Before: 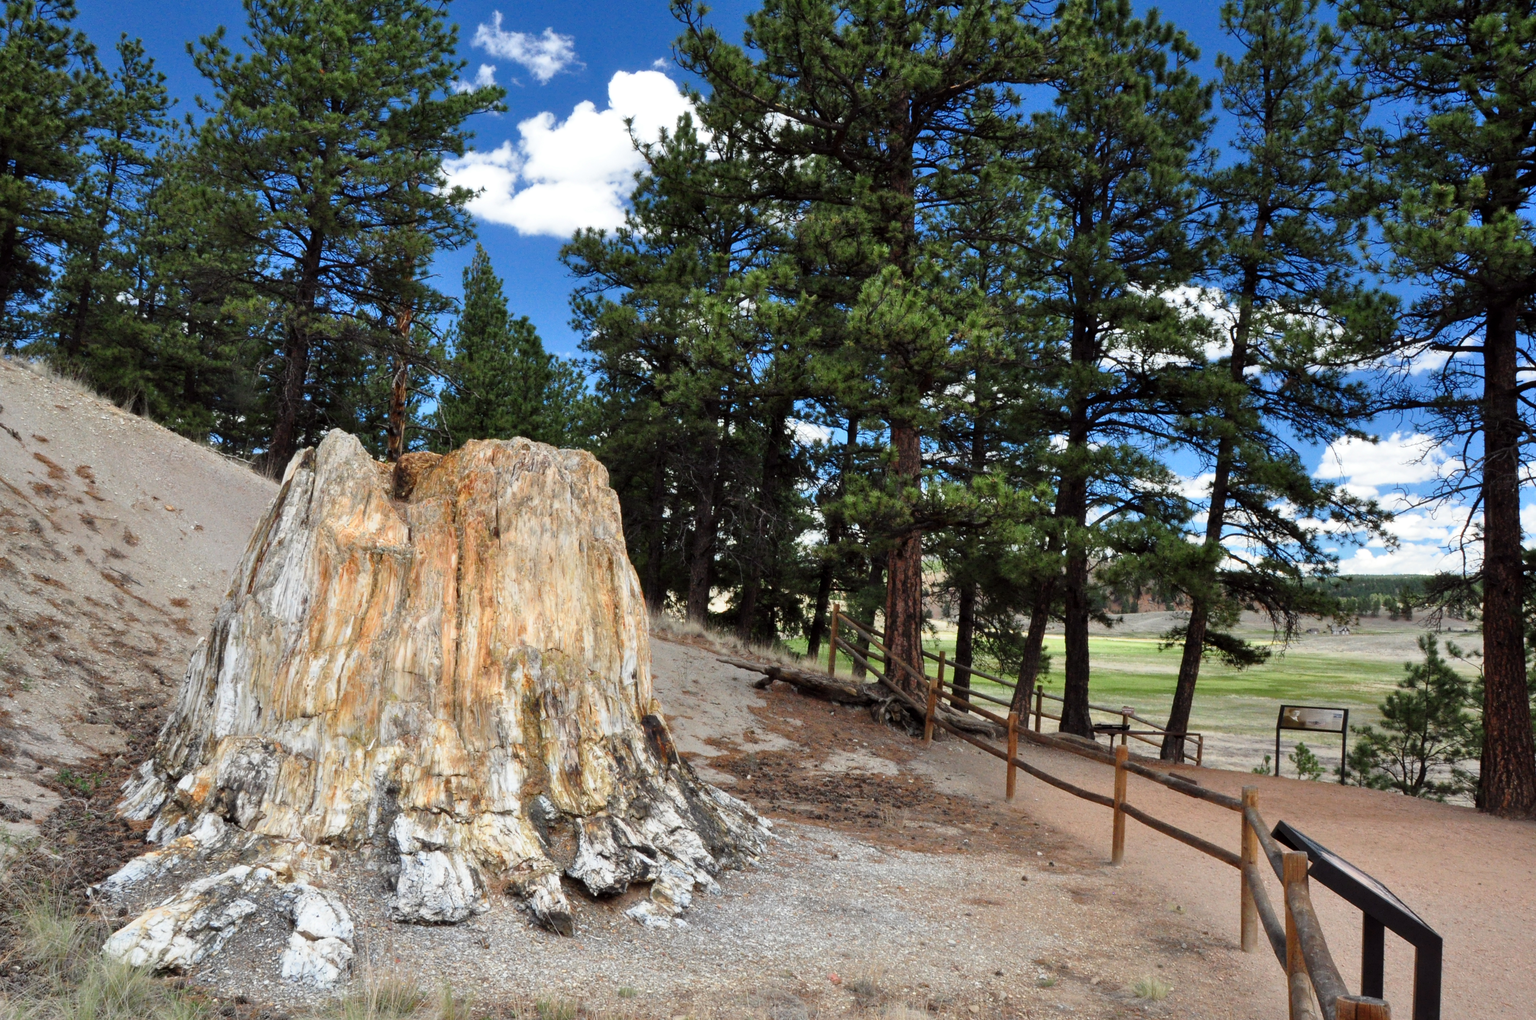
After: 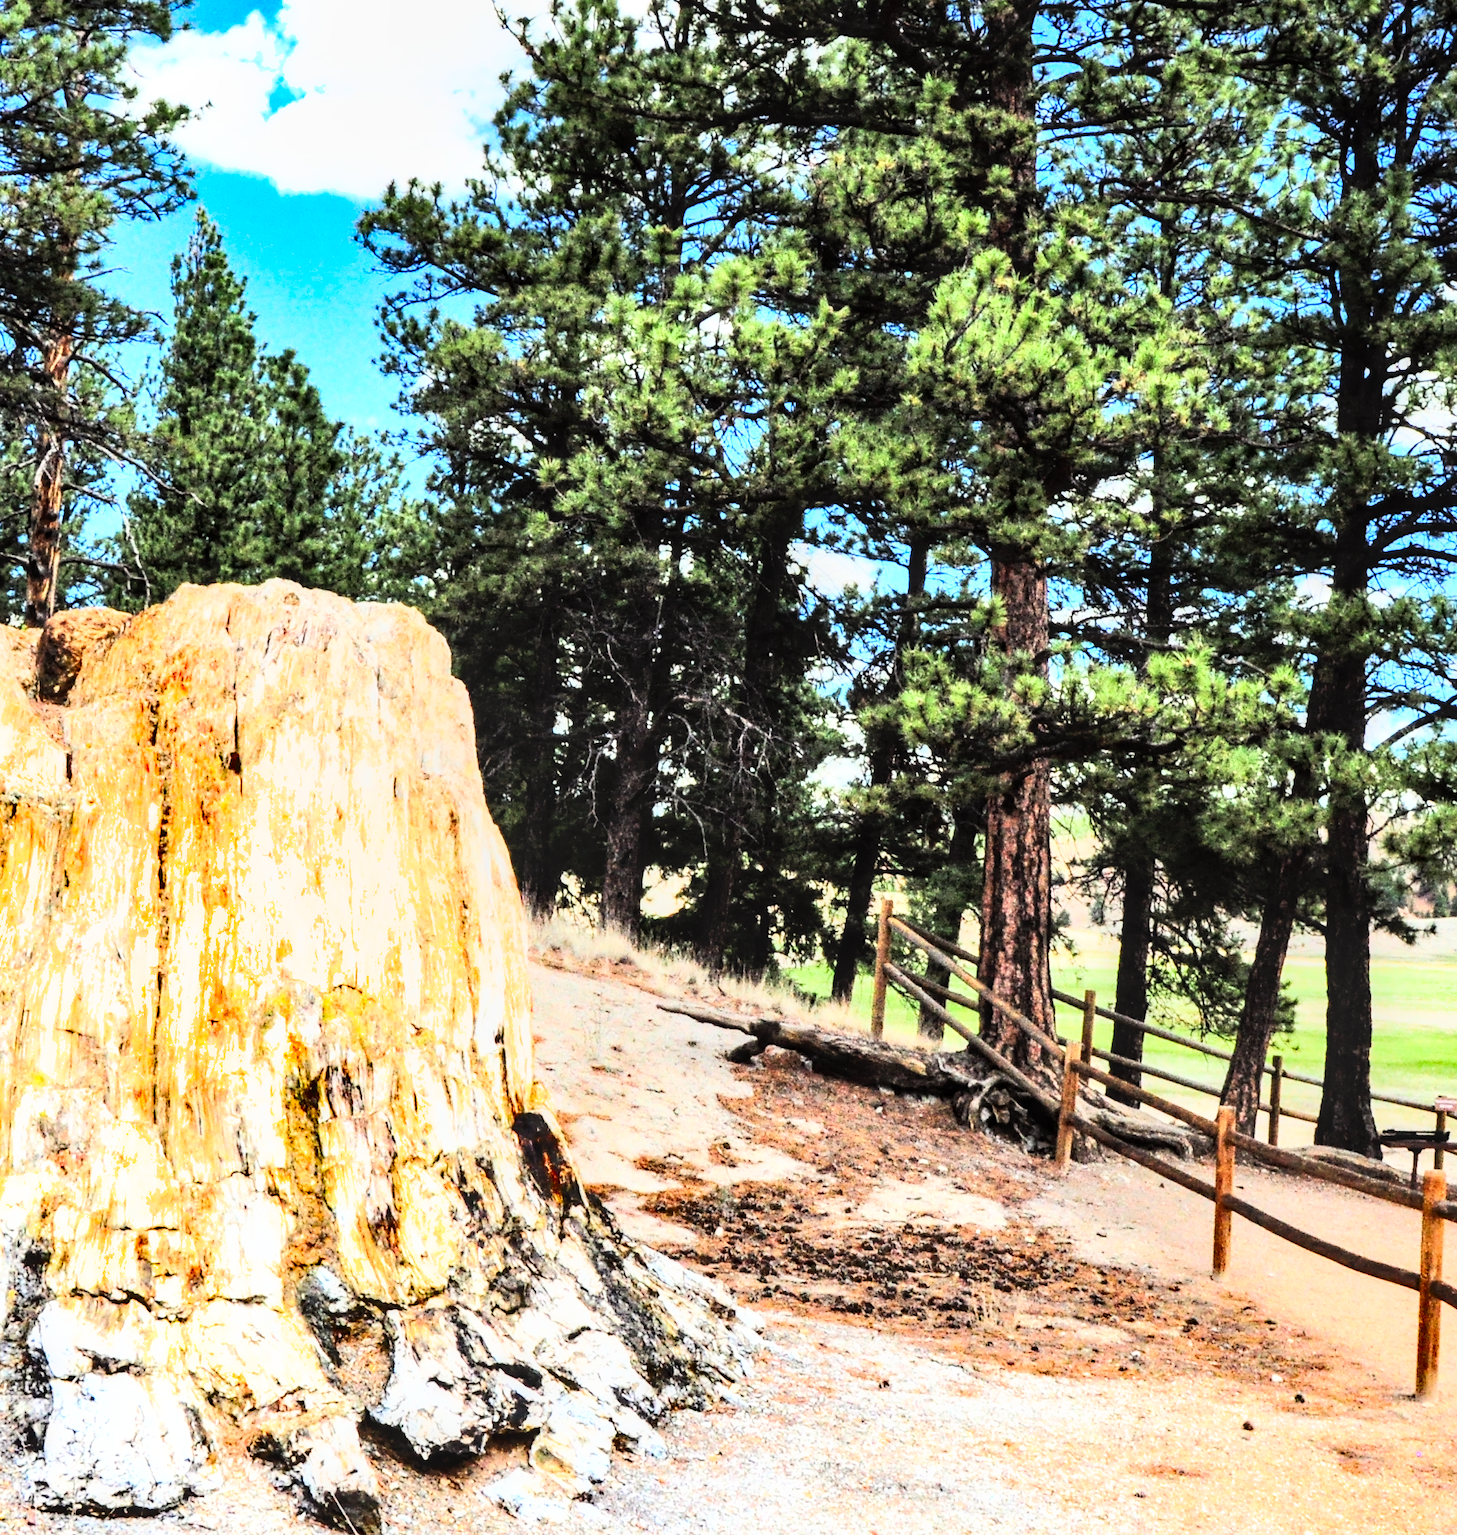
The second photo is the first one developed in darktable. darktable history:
exposure: black level correction 0, exposure 1 EV, compensate exposure bias true, compensate highlight preservation false
local contrast: on, module defaults
rgb curve: curves: ch0 [(0, 0) (0.21, 0.15) (0.24, 0.21) (0.5, 0.75) (0.75, 0.96) (0.89, 0.99) (1, 1)]; ch1 [(0, 0.02) (0.21, 0.13) (0.25, 0.2) (0.5, 0.67) (0.75, 0.9) (0.89, 0.97) (1, 1)]; ch2 [(0, 0.02) (0.21, 0.13) (0.25, 0.2) (0.5, 0.67) (0.75, 0.9) (0.89, 0.97) (1, 1)], compensate middle gray true
crop and rotate: angle 0.02°, left 24.353%, top 13.219%, right 26.156%, bottom 8.224%
shadows and highlights: shadows 30.63, highlights -63.22, shadows color adjustment 98%, highlights color adjustment 58.61%, soften with gaussian
color correction: saturation 0.99
